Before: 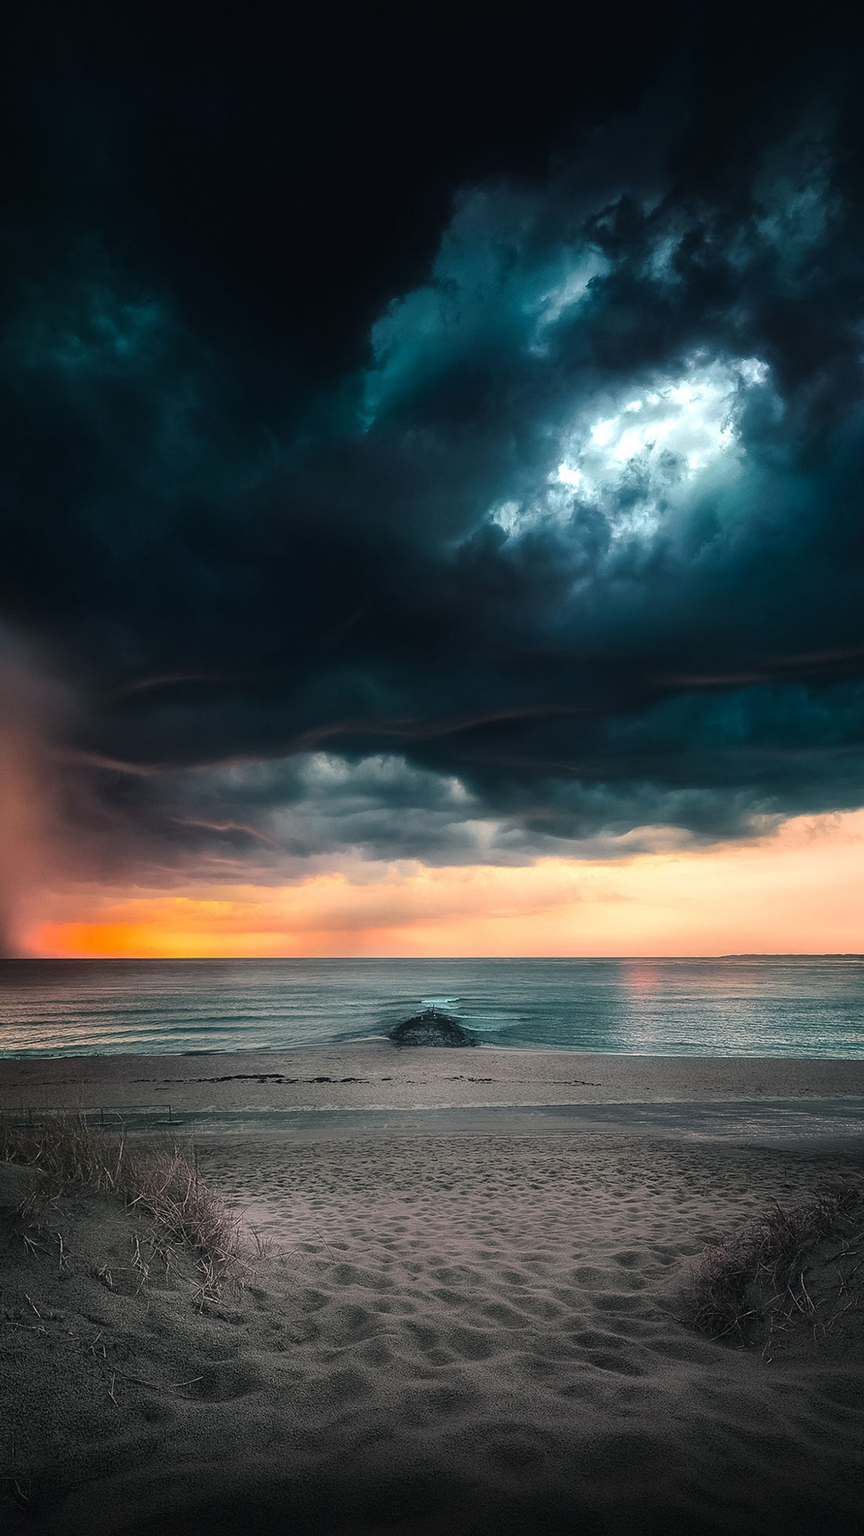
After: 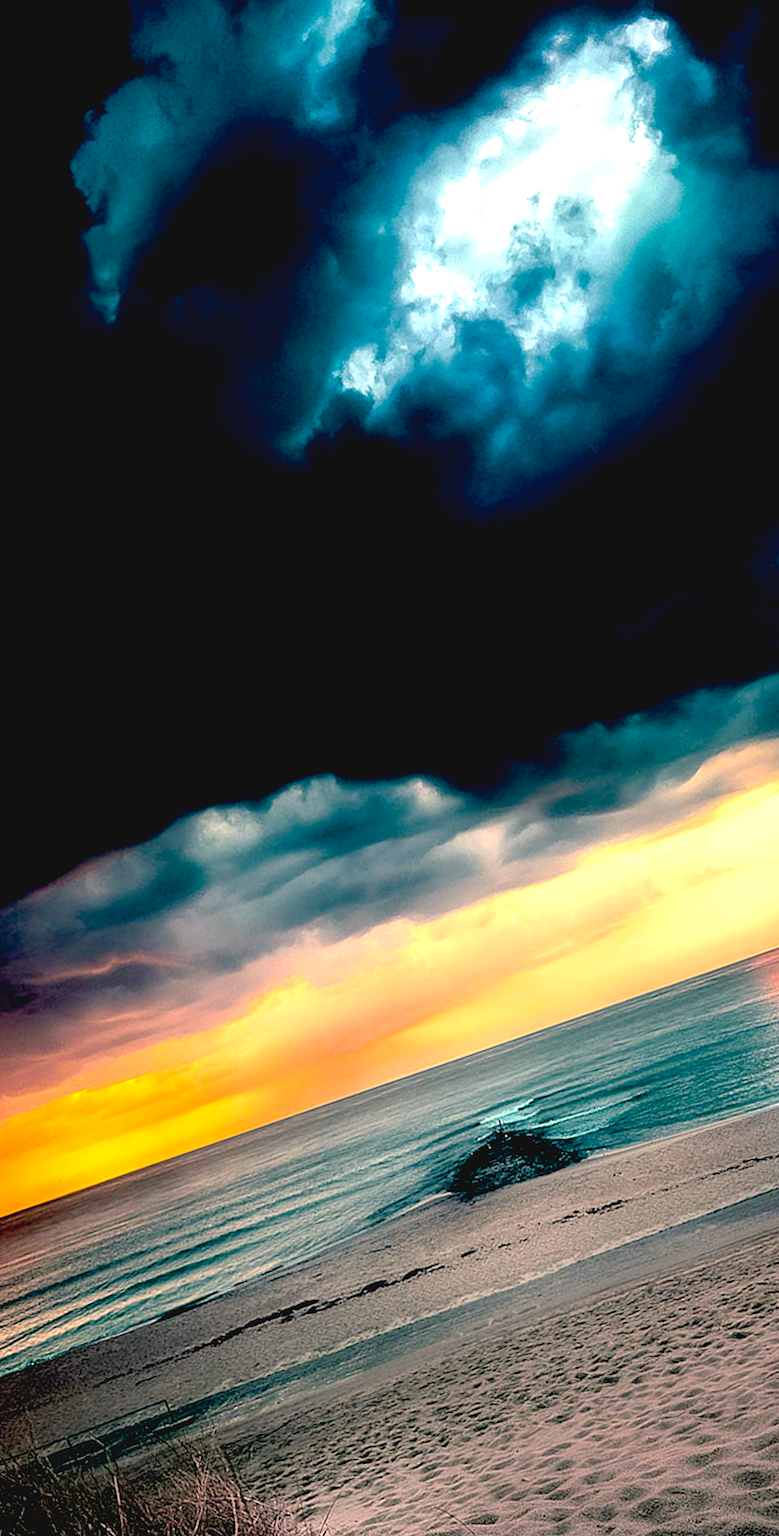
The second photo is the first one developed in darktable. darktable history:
exposure: black level correction 0.034, exposure 0.902 EV, compensate exposure bias true, compensate highlight preservation false
crop and rotate: angle 19.01°, left 6.747%, right 4.066%, bottom 1.073%
contrast brightness saturation: contrast -0.103, saturation -0.101
color balance rgb: highlights gain › chroma 2.98%, highlights gain › hue 54.3°, linear chroma grading › global chroma 20.622%, perceptual saturation grading › global saturation 17.4%
